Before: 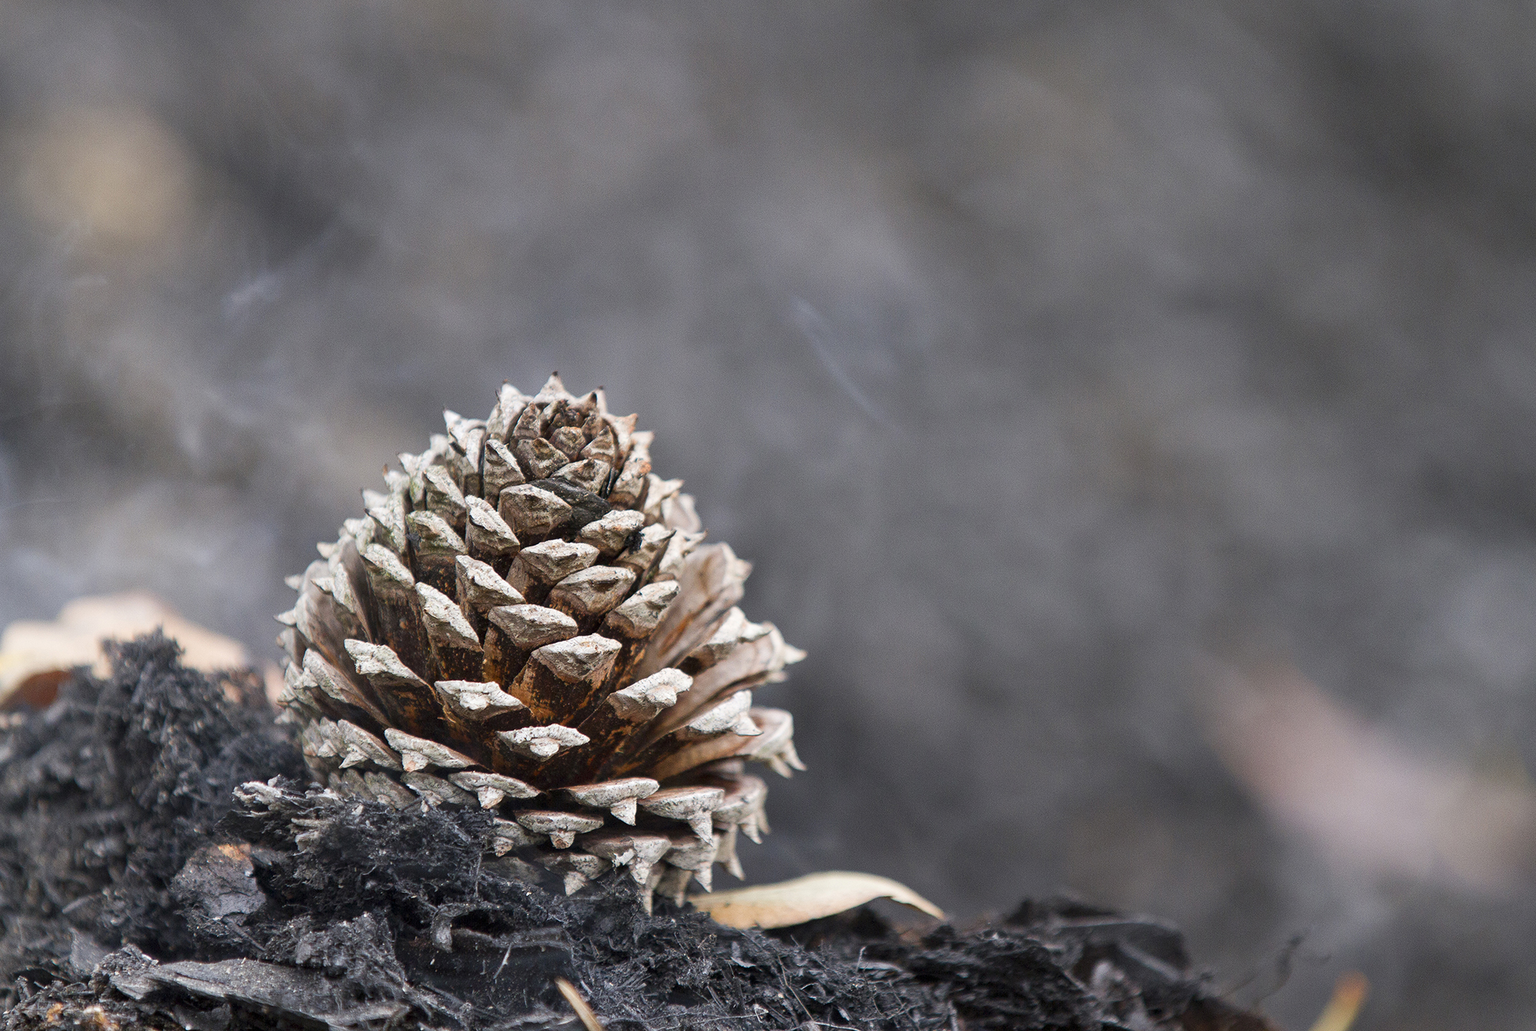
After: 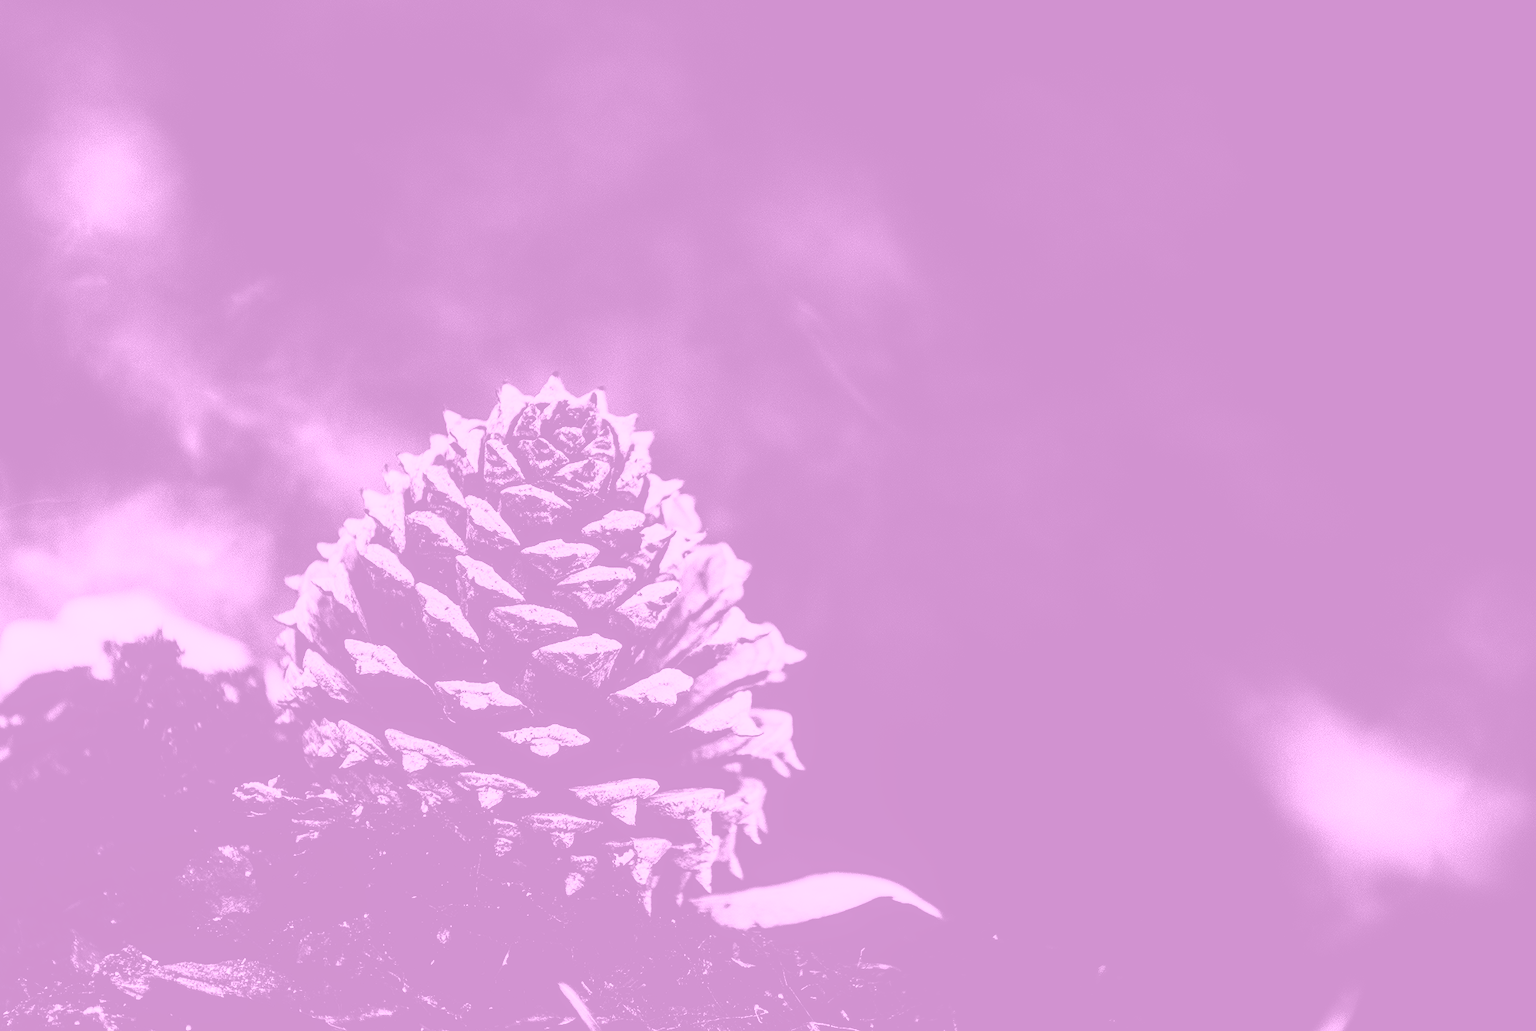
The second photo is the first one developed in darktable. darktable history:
local contrast: on, module defaults
contrast brightness saturation: contrast 0.77, brightness -1, saturation 1
colorize: hue 331.2°, saturation 75%, source mix 30.28%, lightness 70.52%, version 1
shadows and highlights: shadows -54.3, highlights 86.09, soften with gaussian
